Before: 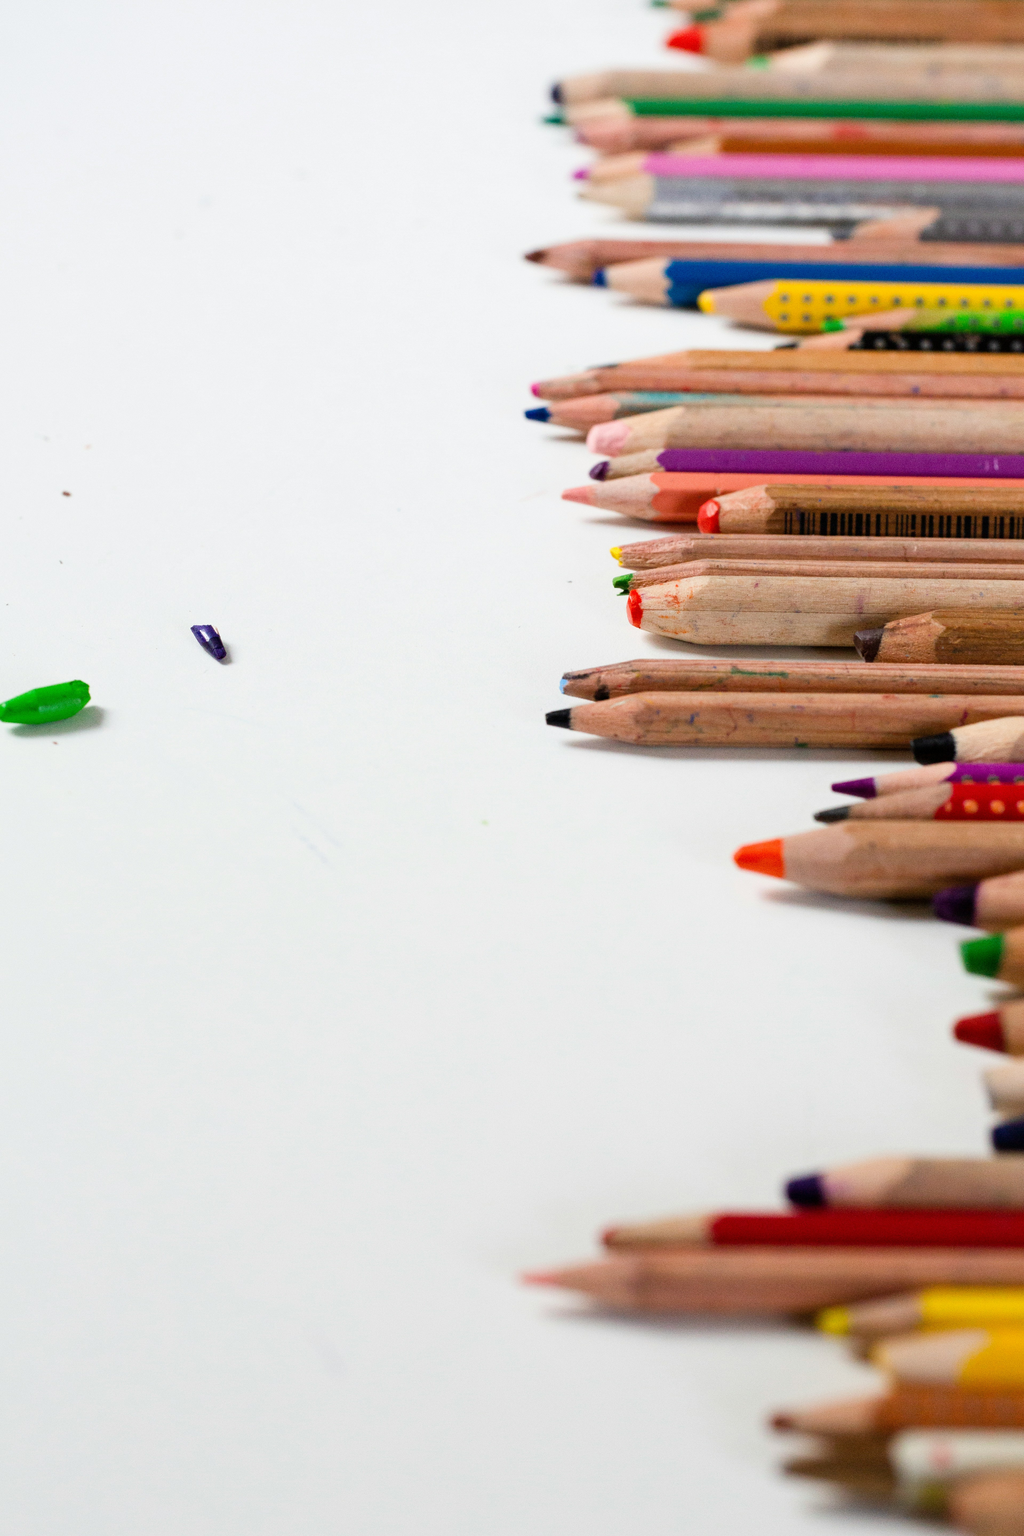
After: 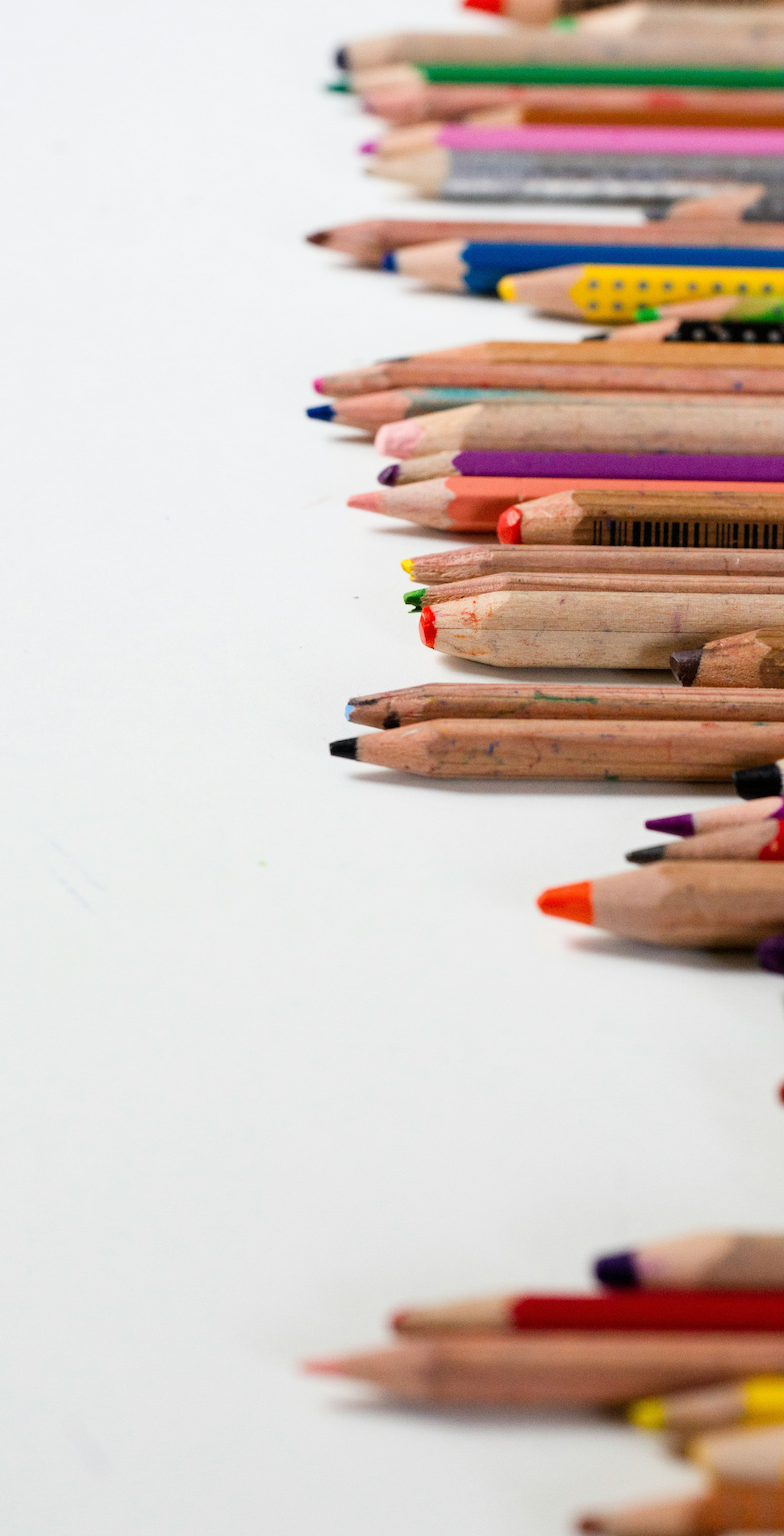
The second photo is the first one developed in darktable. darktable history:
crop and rotate: left 24.187%, top 2.665%, right 6.39%, bottom 6.758%
